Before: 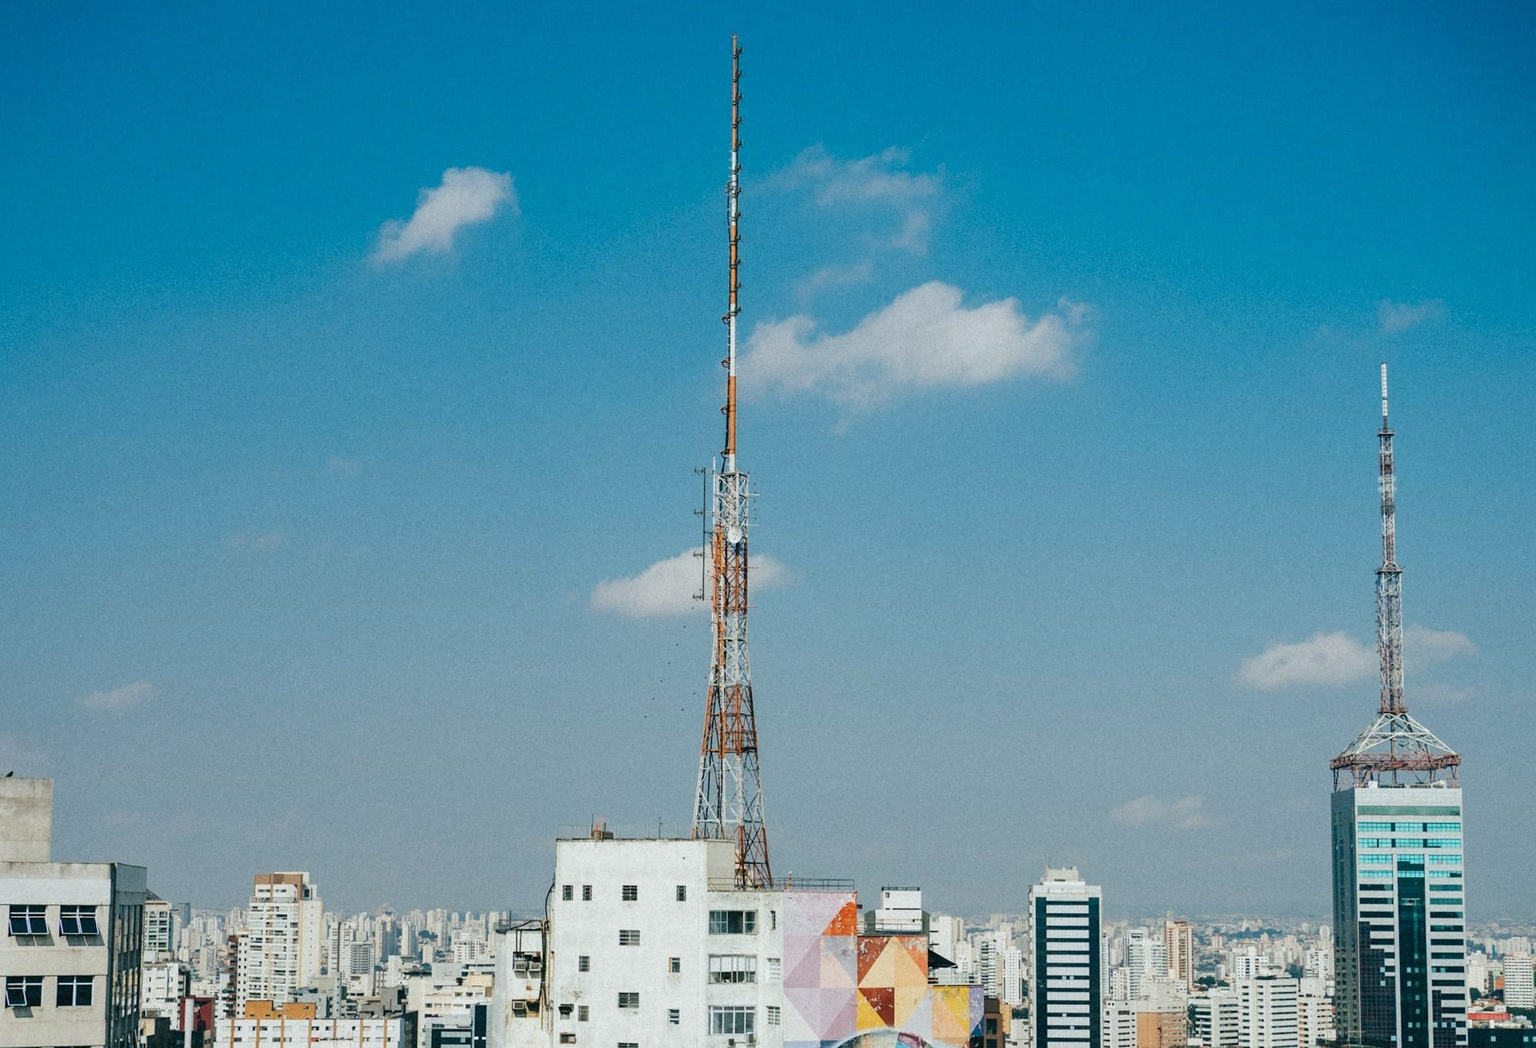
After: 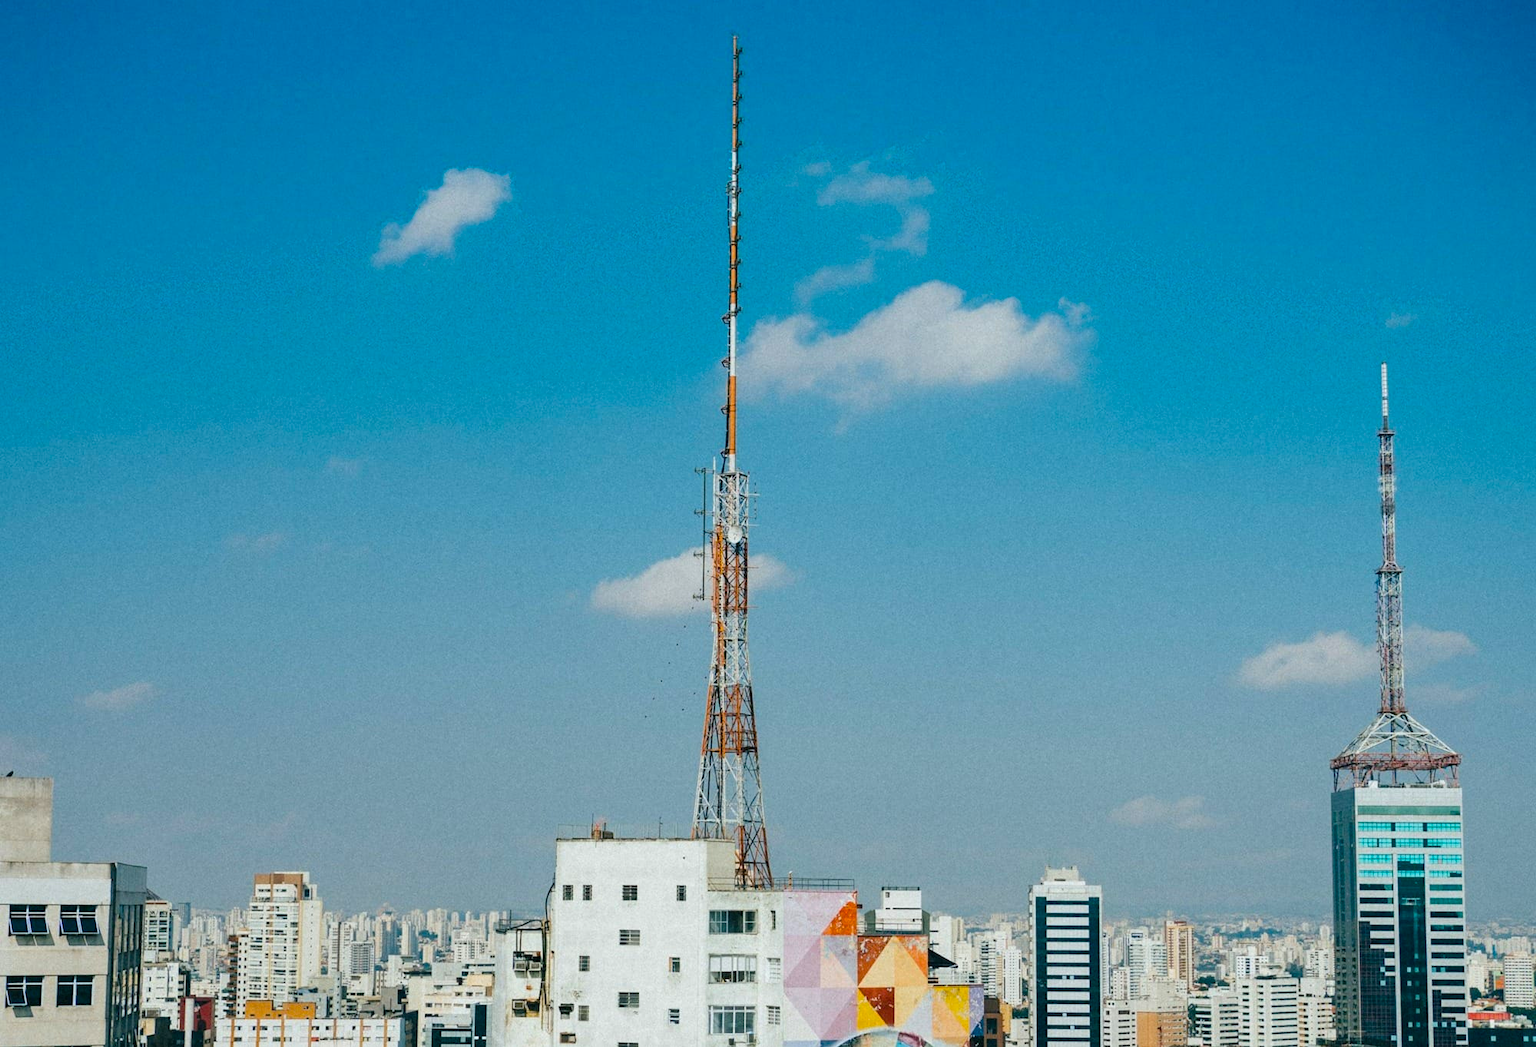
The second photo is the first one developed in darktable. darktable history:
color balance rgb: perceptual saturation grading › global saturation 35.971%
